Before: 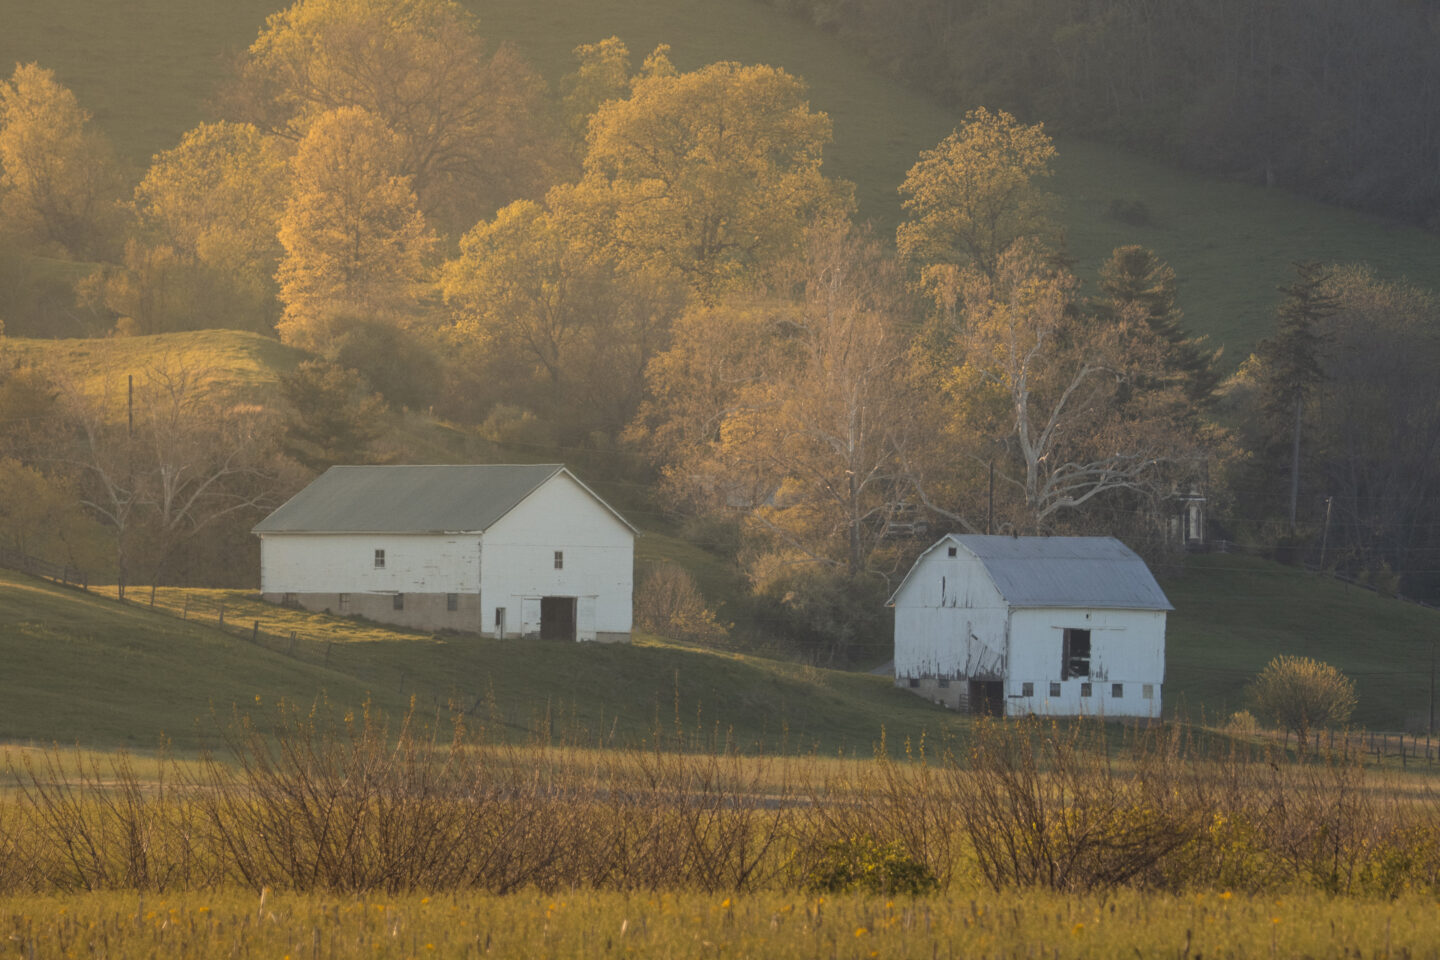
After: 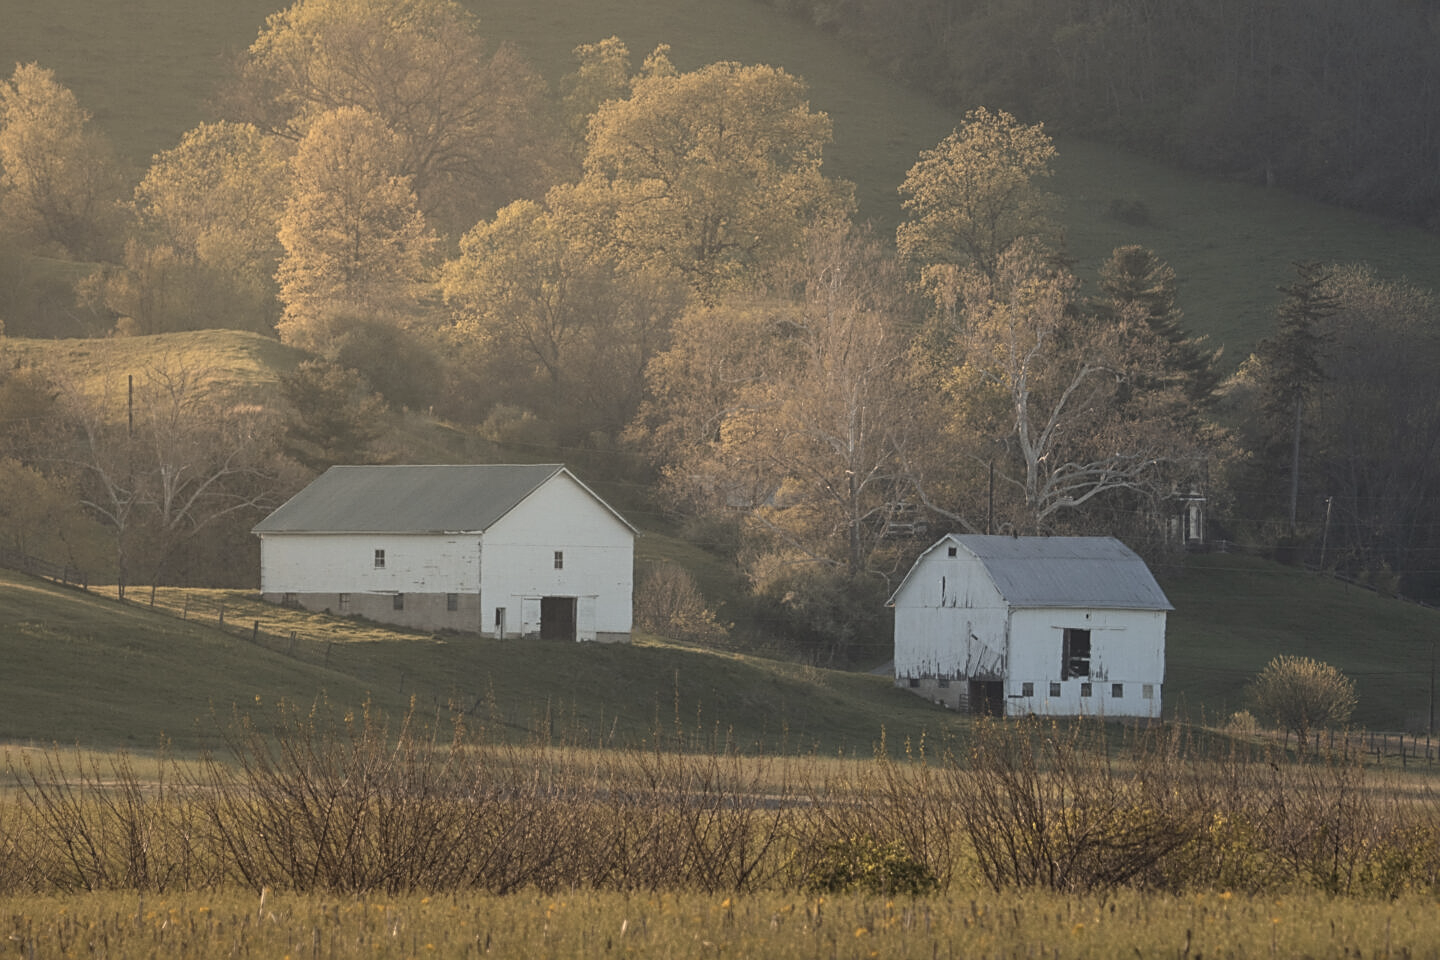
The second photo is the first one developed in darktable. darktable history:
sharpen: on, module defaults
contrast brightness saturation: contrast 0.099, saturation -0.298
